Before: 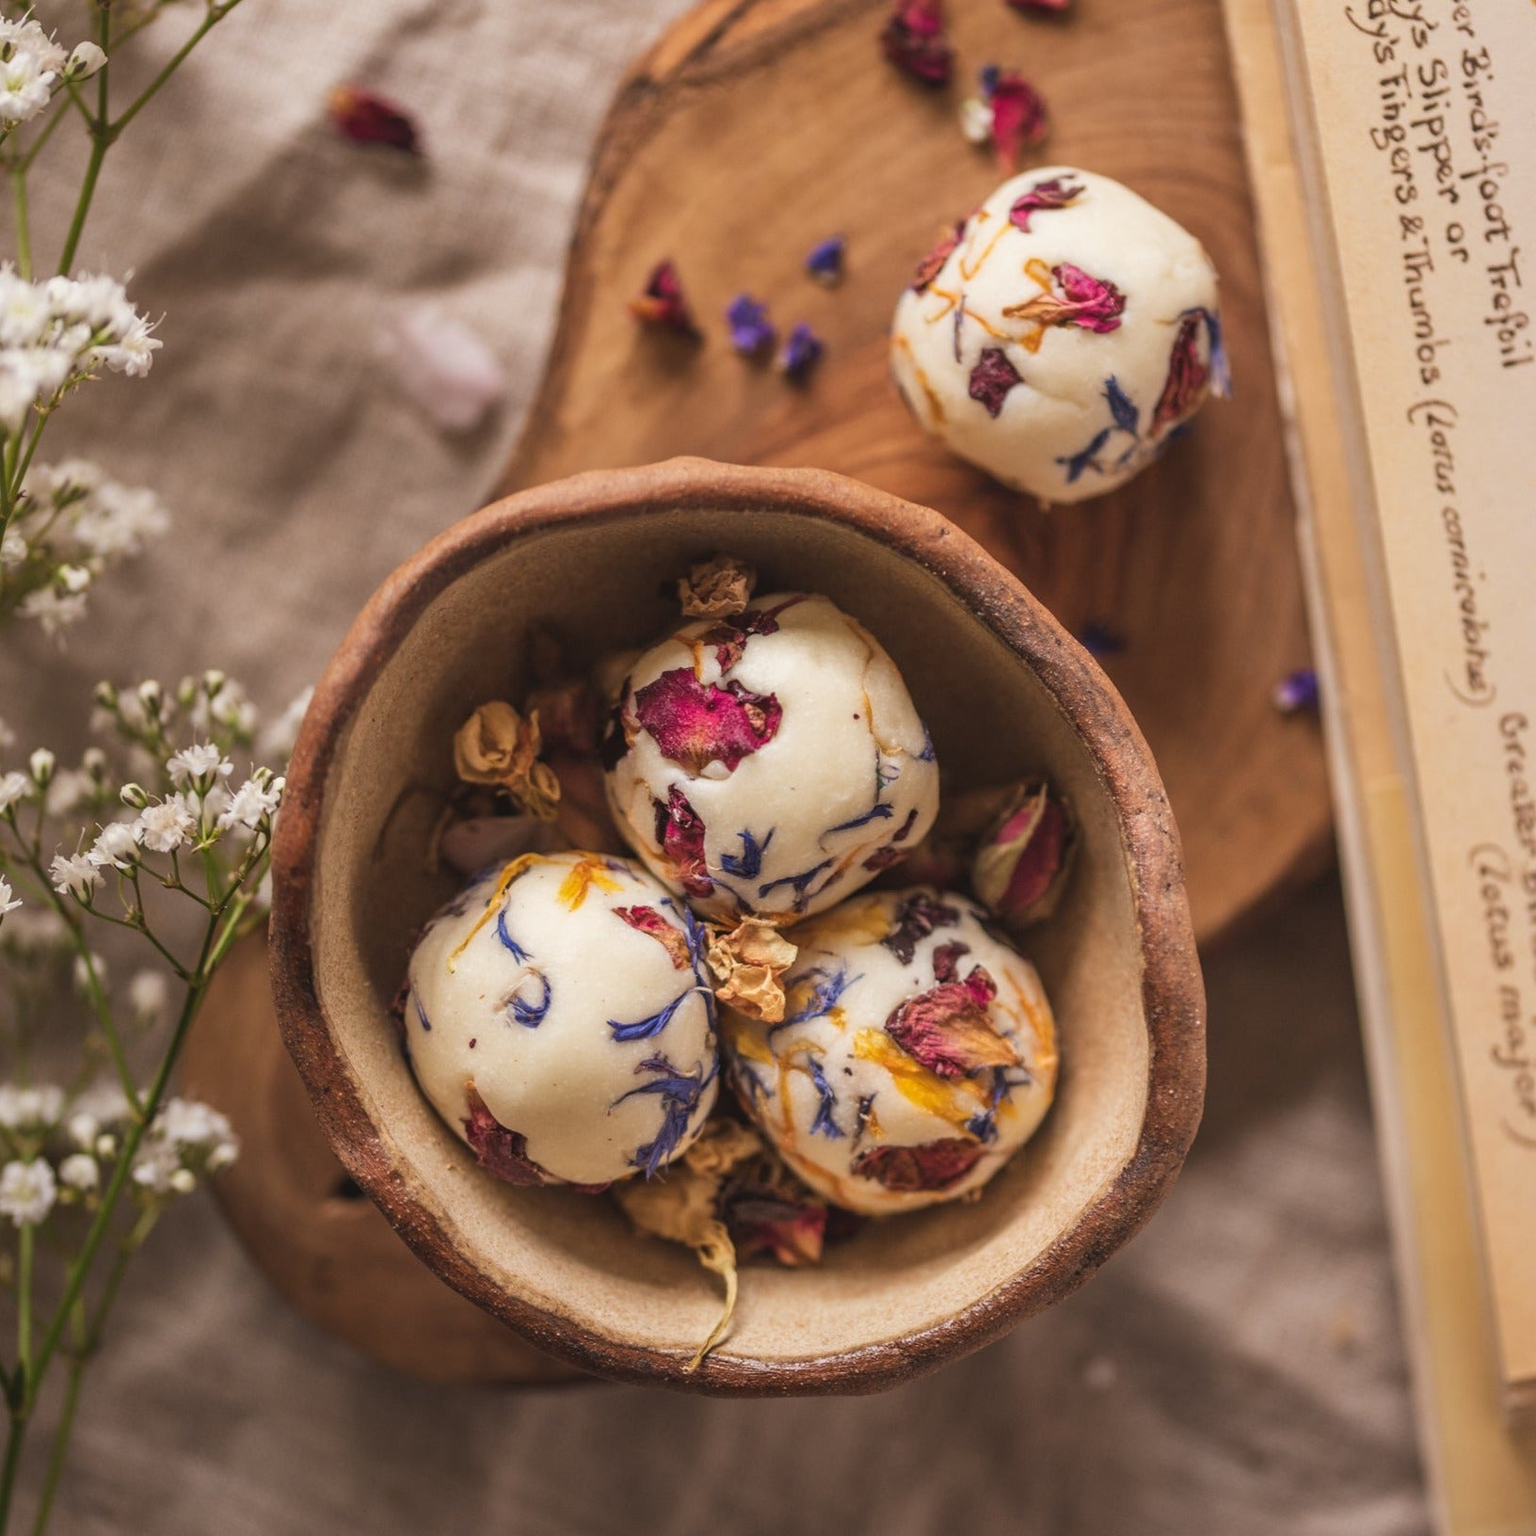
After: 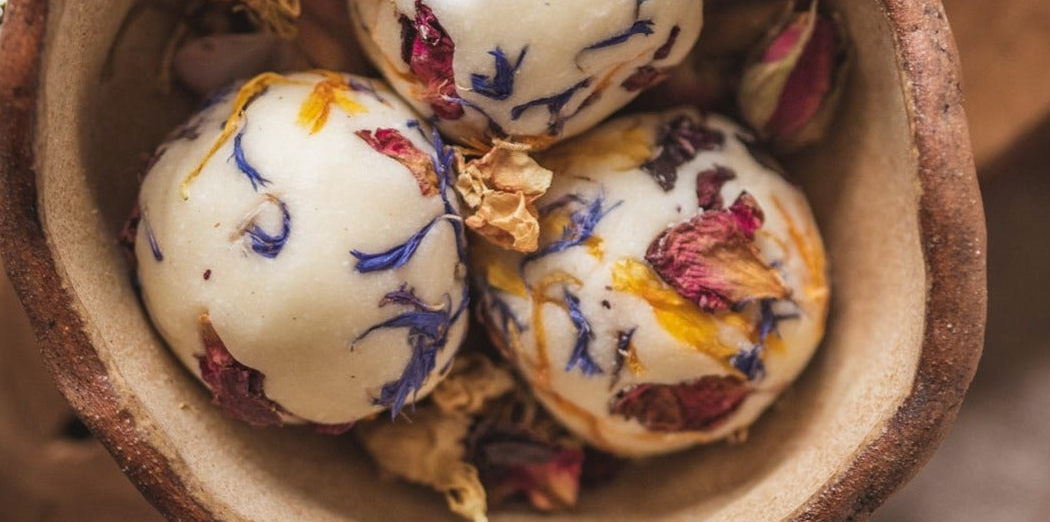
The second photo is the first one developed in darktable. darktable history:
white balance: red 0.982, blue 1.018
crop: left 18.091%, top 51.13%, right 17.525%, bottom 16.85%
